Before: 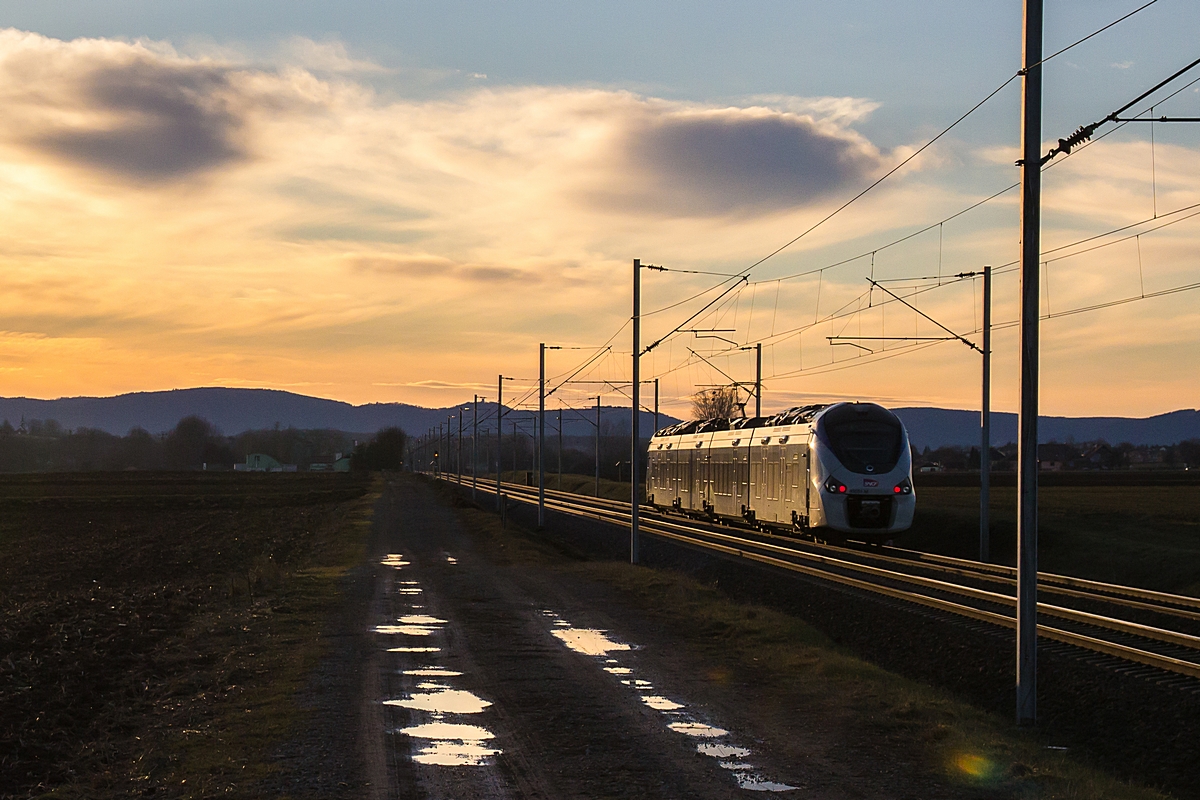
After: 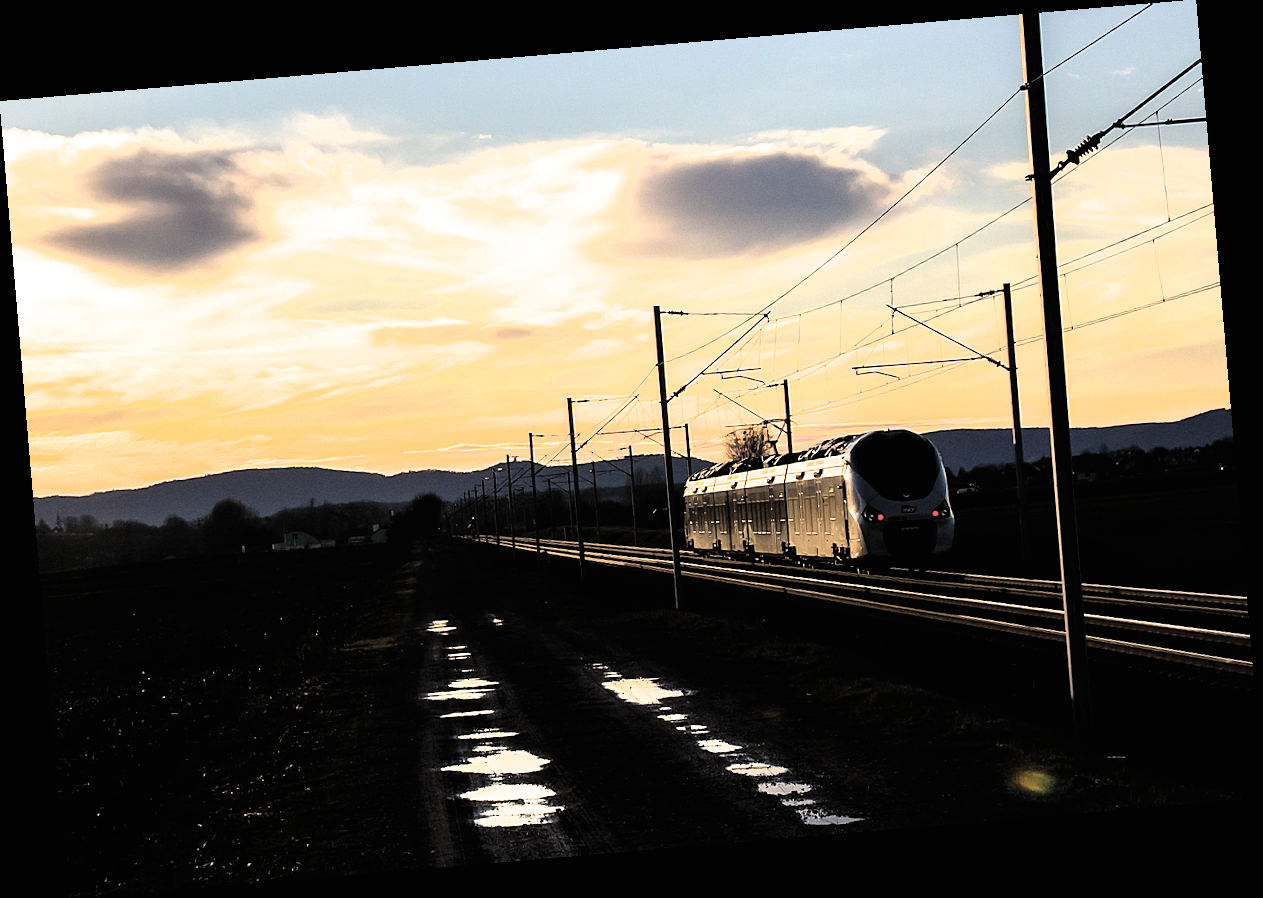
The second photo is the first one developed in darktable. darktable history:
filmic rgb: black relative exposure -8.2 EV, white relative exposure 2.2 EV, threshold 3 EV, hardness 7.11, latitude 85.74%, contrast 1.696, highlights saturation mix -4%, shadows ↔ highlights balance -2.69%, color science v5 (2021), contrast in shadows safe, contrast in highlights safe, enable highlight reconstruction true
contrast brightness saturation: brightness 0.13
rotate and perspective: rotation -4.86°, automatic cropping off
